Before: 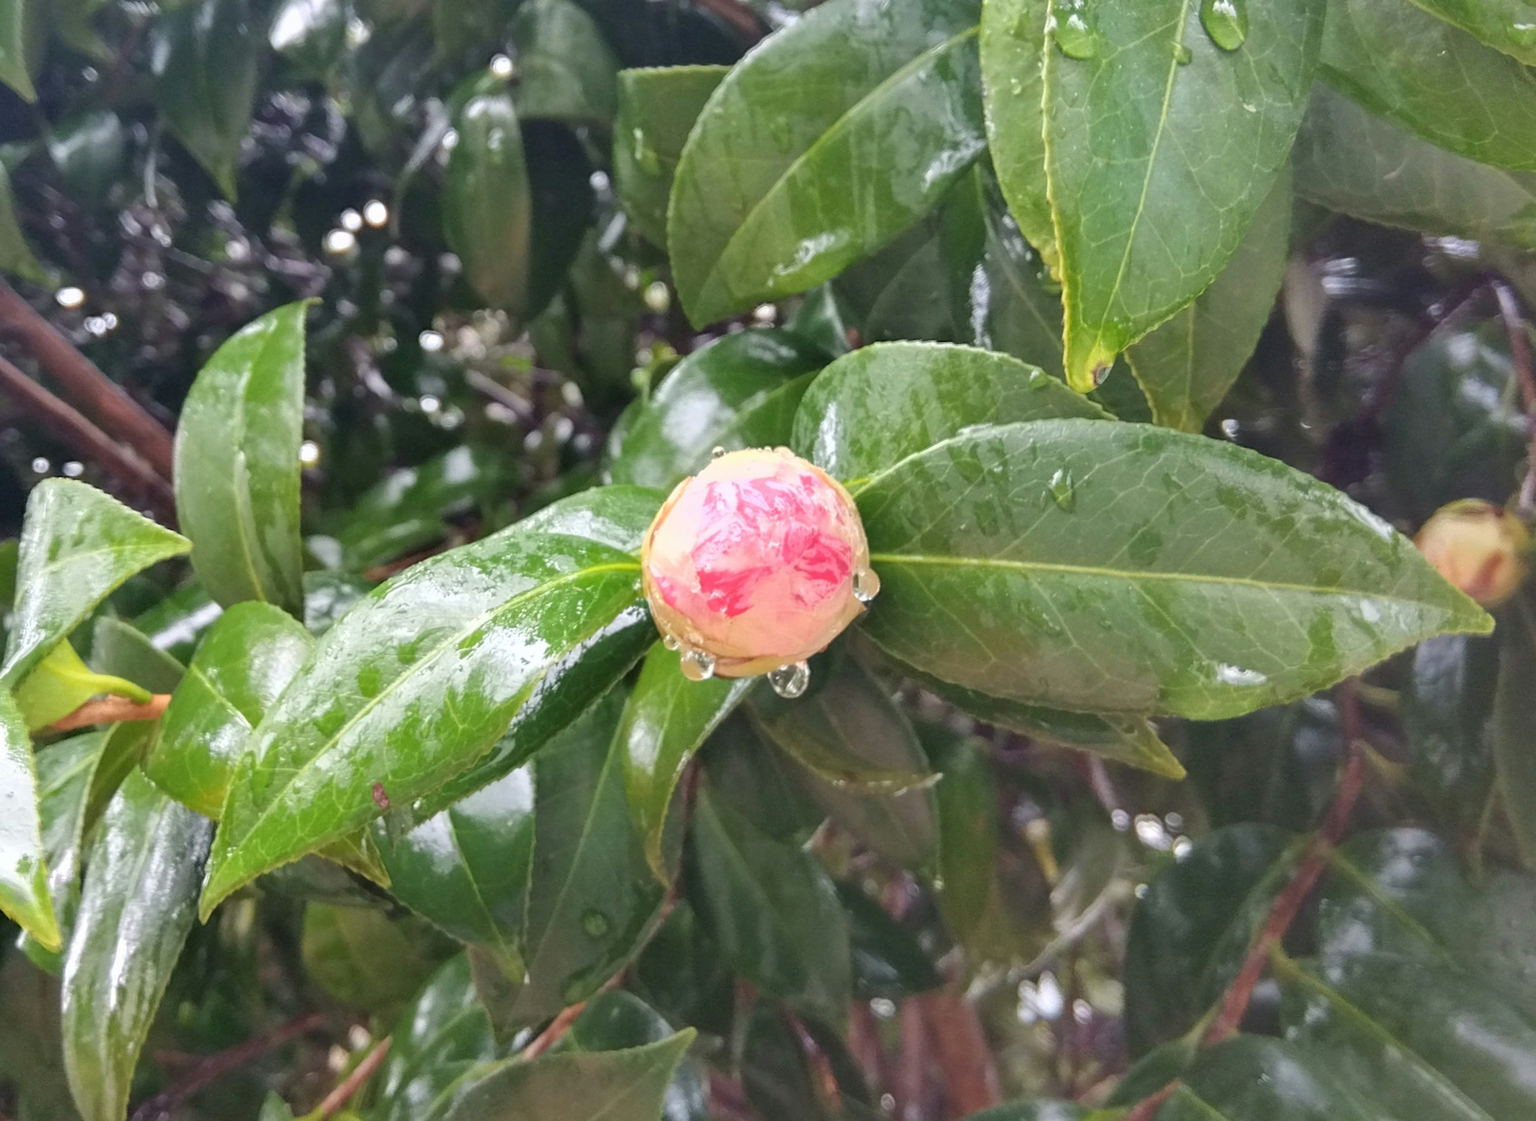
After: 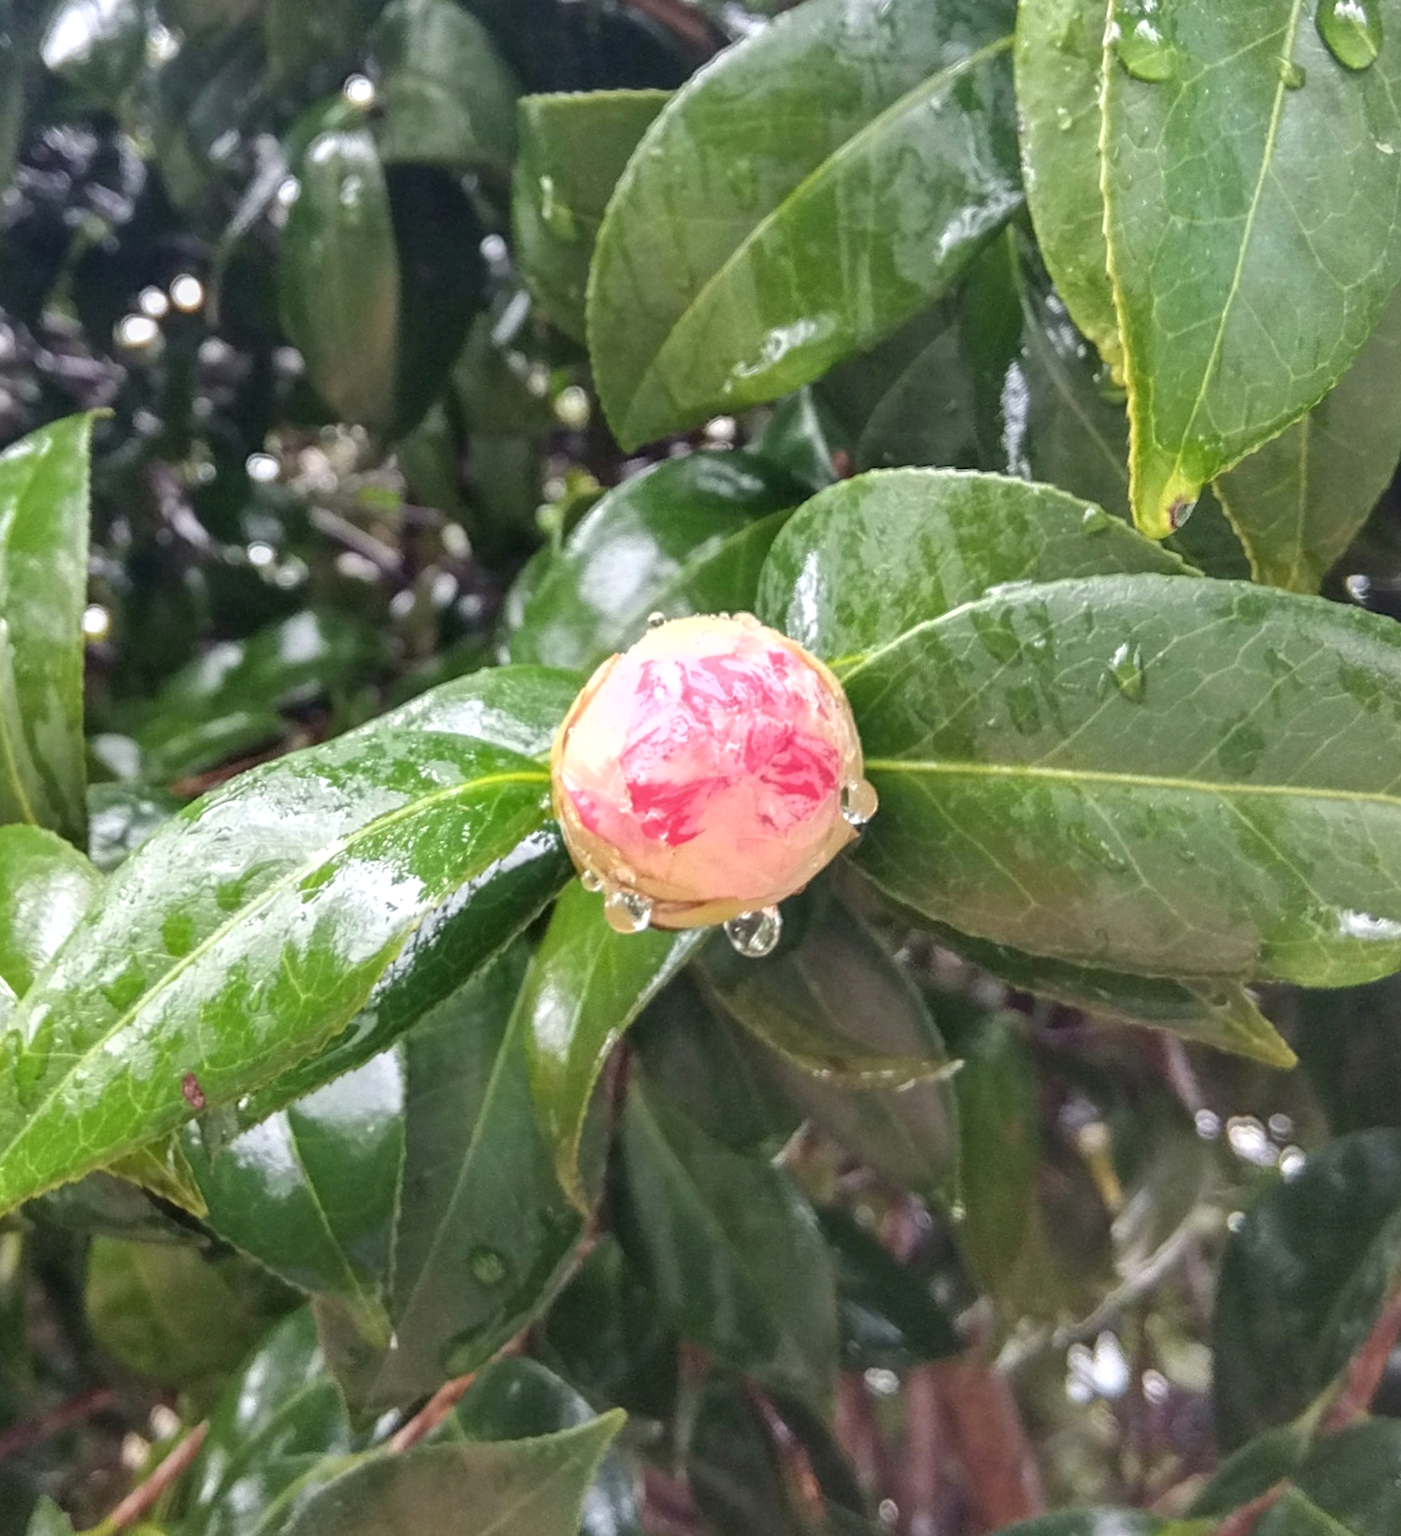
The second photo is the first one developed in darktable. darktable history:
local contrast: detail 130%
crop and rotate: left 15.617%, right 17.769%
